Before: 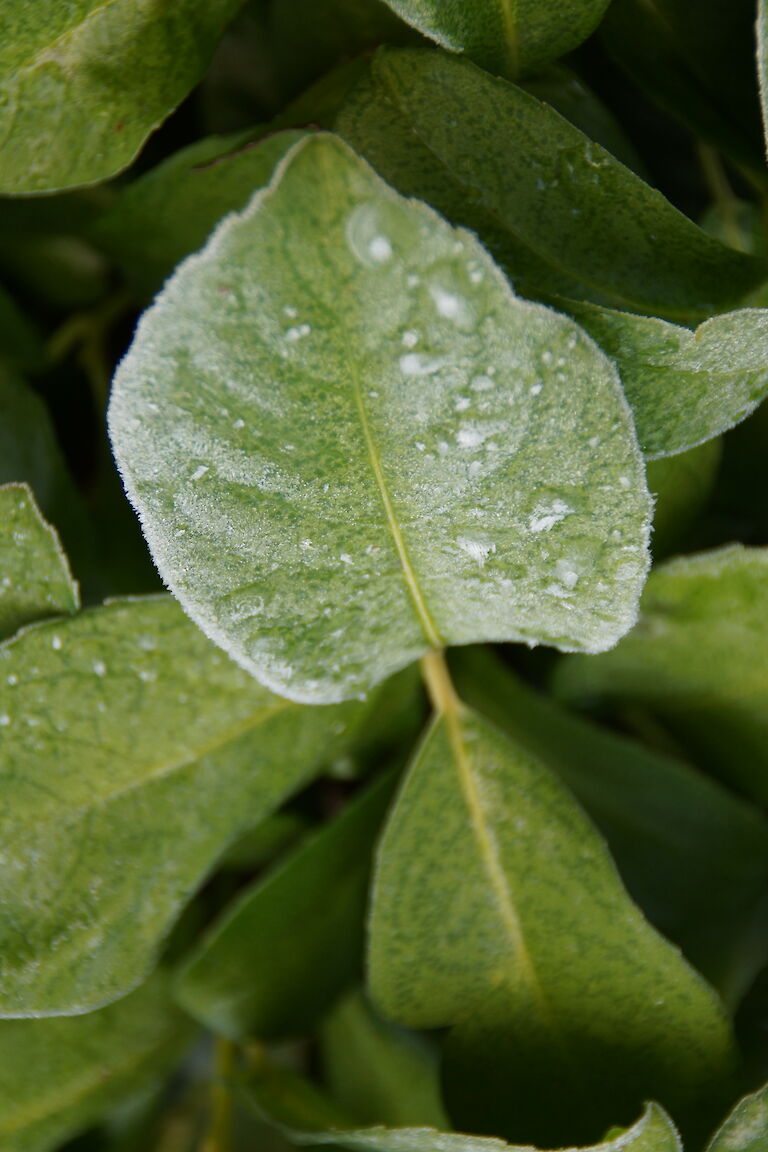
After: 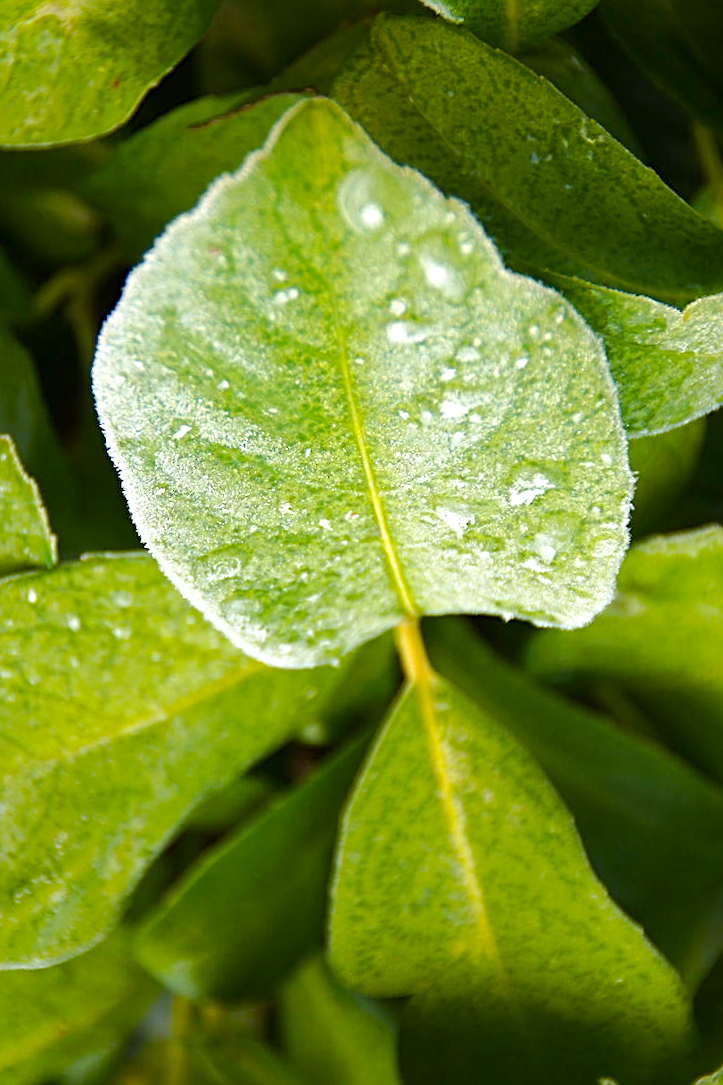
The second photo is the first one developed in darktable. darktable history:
color balance rgb: perceptual saturation grading › global saturation 25%, perceptual brilliance grading › mid-tones 10%, perceptual brilliance grading › shadows 15%, global vibrance 20%
tone equalizer: on, module defaults
crop and rotate: angle -2.38°
sharpen: radius 2.767
exposure: exposure 0.781 EV, compensate highlight preservation false
color calibration: x 0.342, y 0.355, temperature 5146 K
